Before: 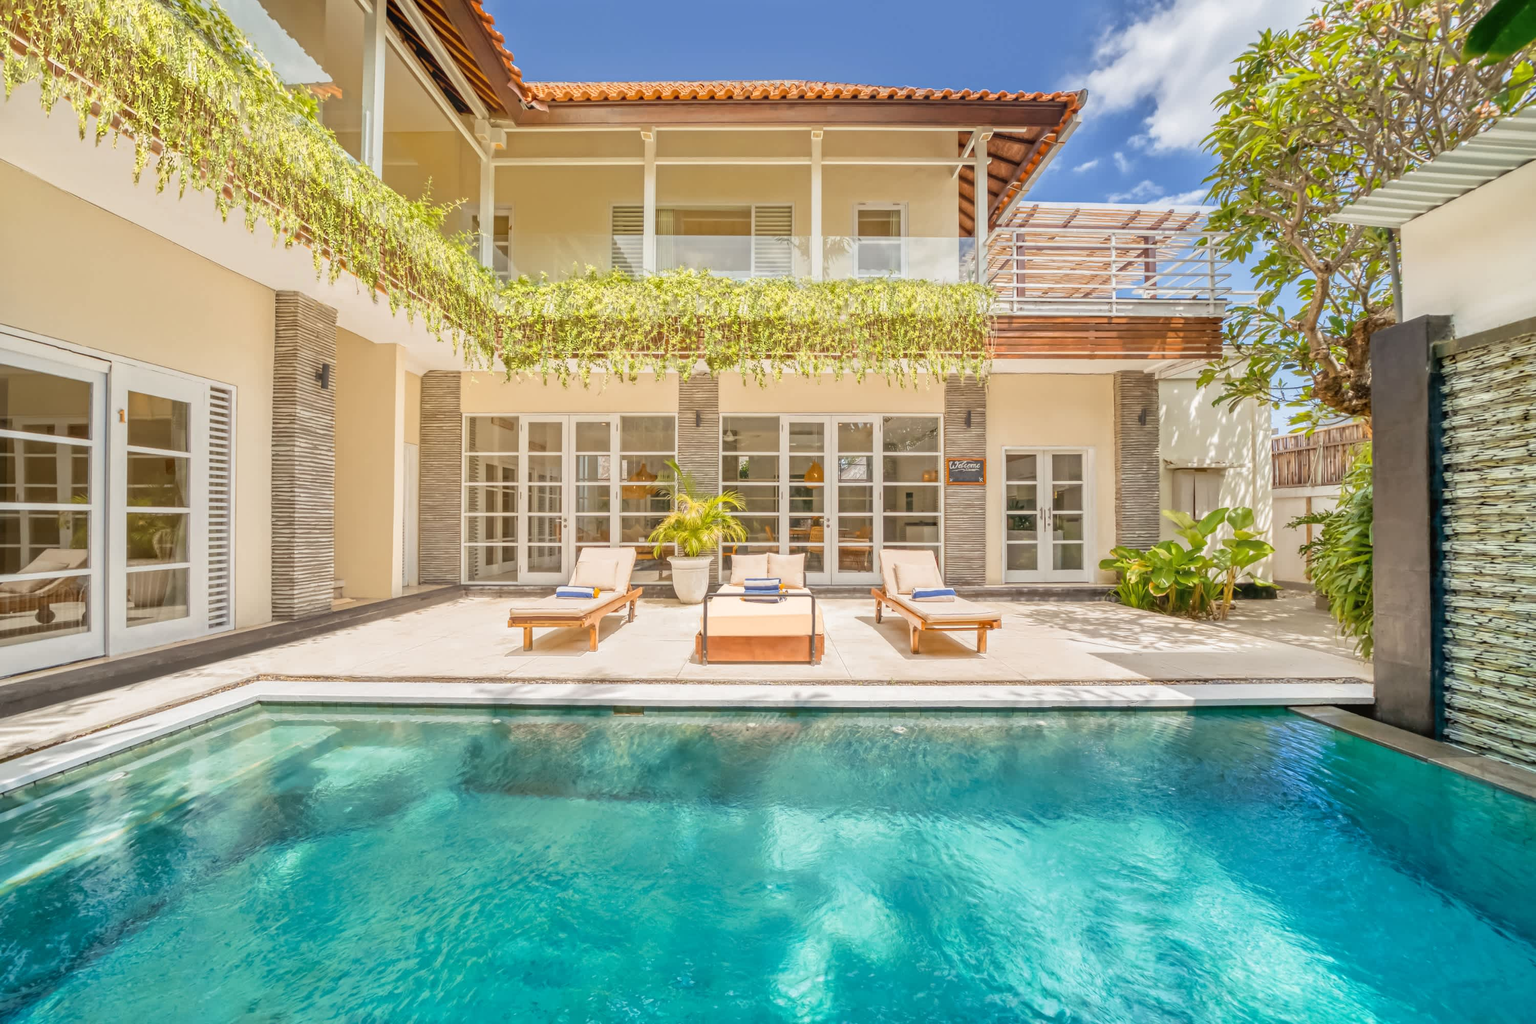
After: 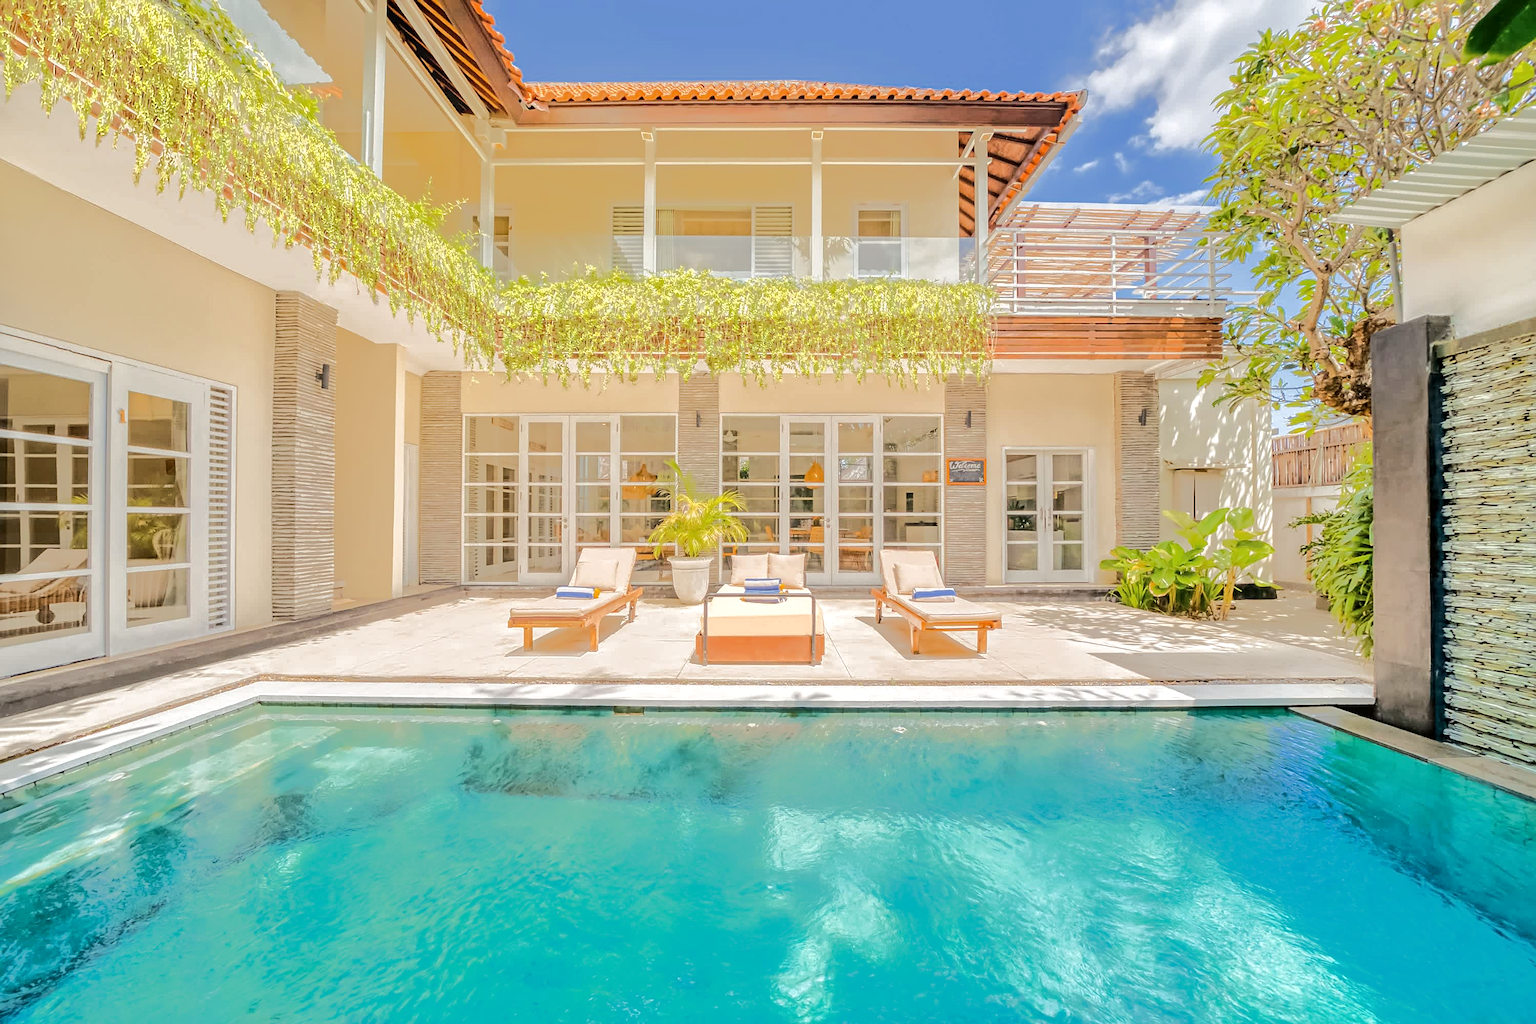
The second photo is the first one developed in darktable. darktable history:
sharpen: on, module defaults
tone equalizer: -8 EV -0.488 EV, -7 EV -0.282 EV, -6 EV -0.052 EV, -5 EV 0.449 EV, -4 EV 0.974 EV, -3 EV 0.794 EV, -2 EV -0.013 EV, -1 EV 0.129 EV, +0 EV -0.023 EV, edges refinement/feathering 500, mask exposure compensation -1.57 EV, preserve details no
local contrast: highlights 106%, shadows 98%, detail 120%, midtone range 0.2
